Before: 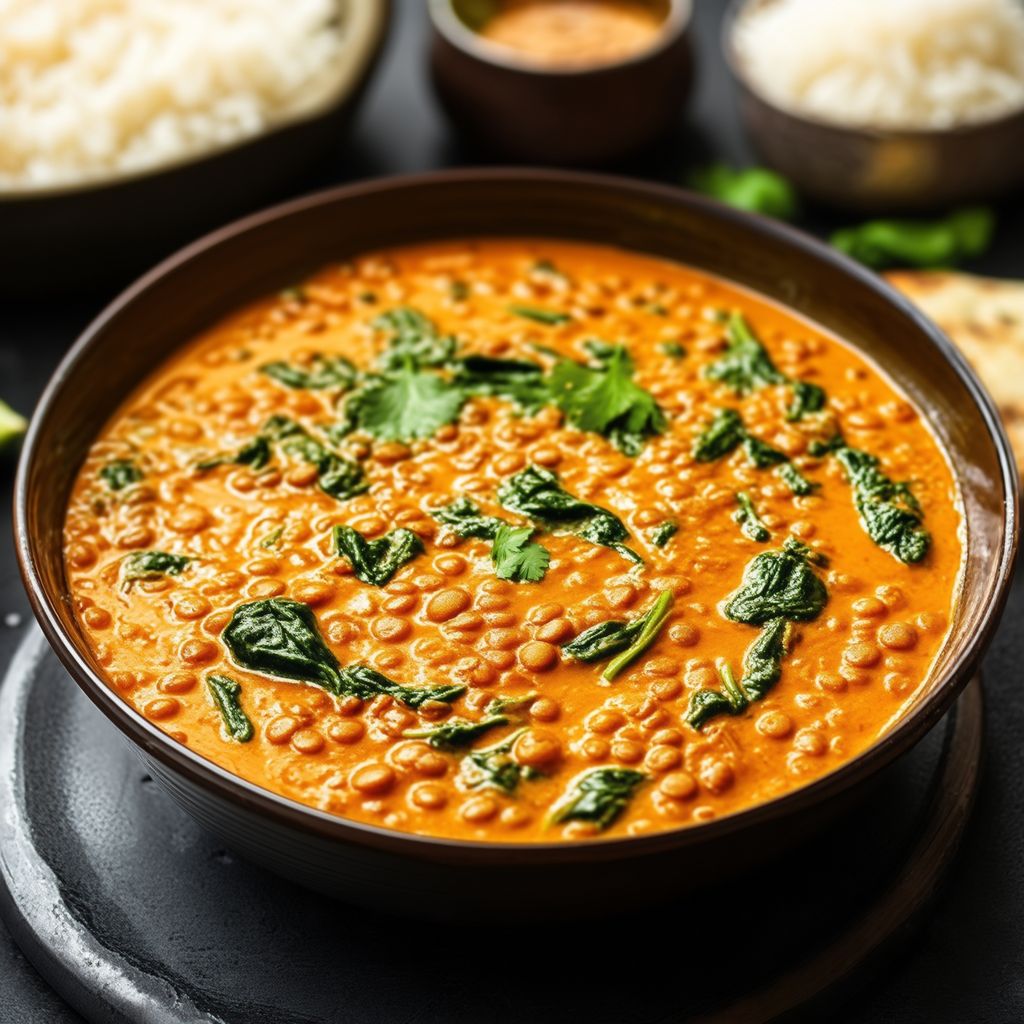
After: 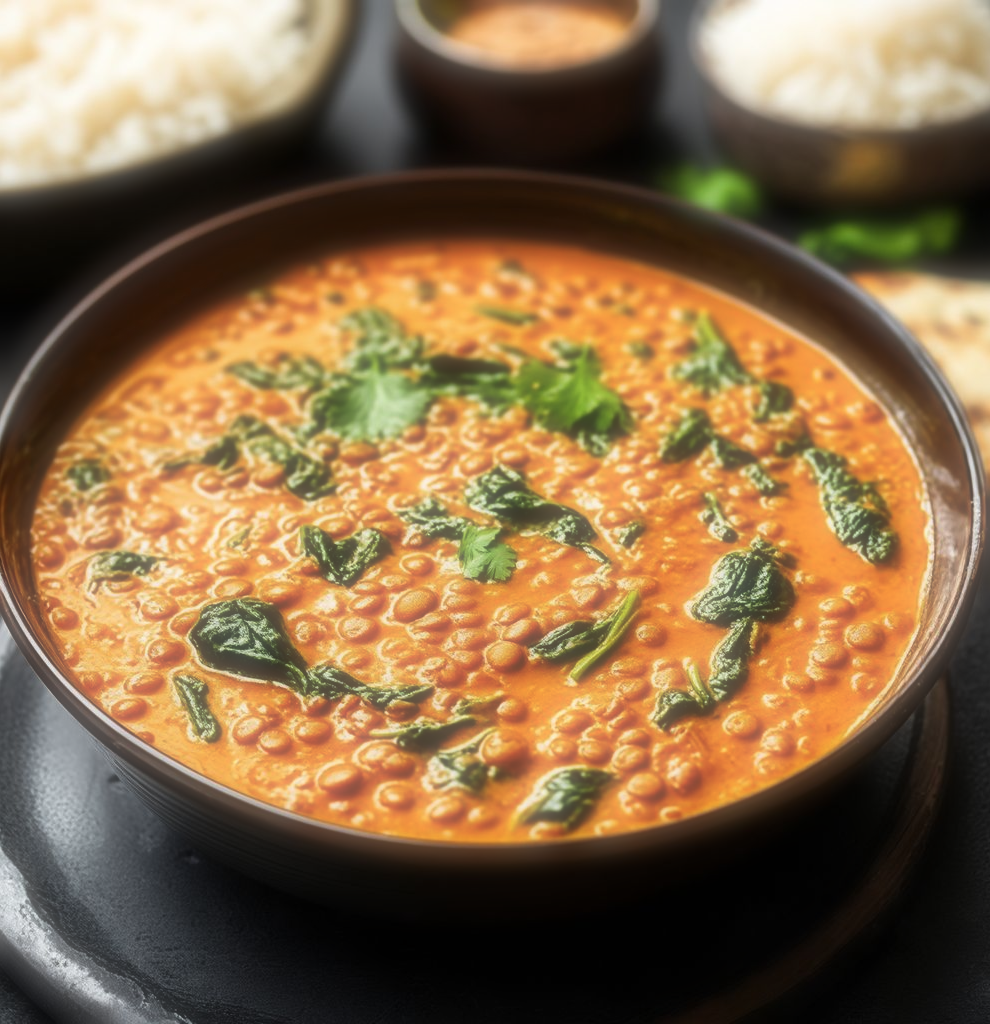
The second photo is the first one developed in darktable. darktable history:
soften: size 60.24%, saturation 65.46%, brightness 0.506 EV, mix 25.7%
crop and rotate: left 3.238%
